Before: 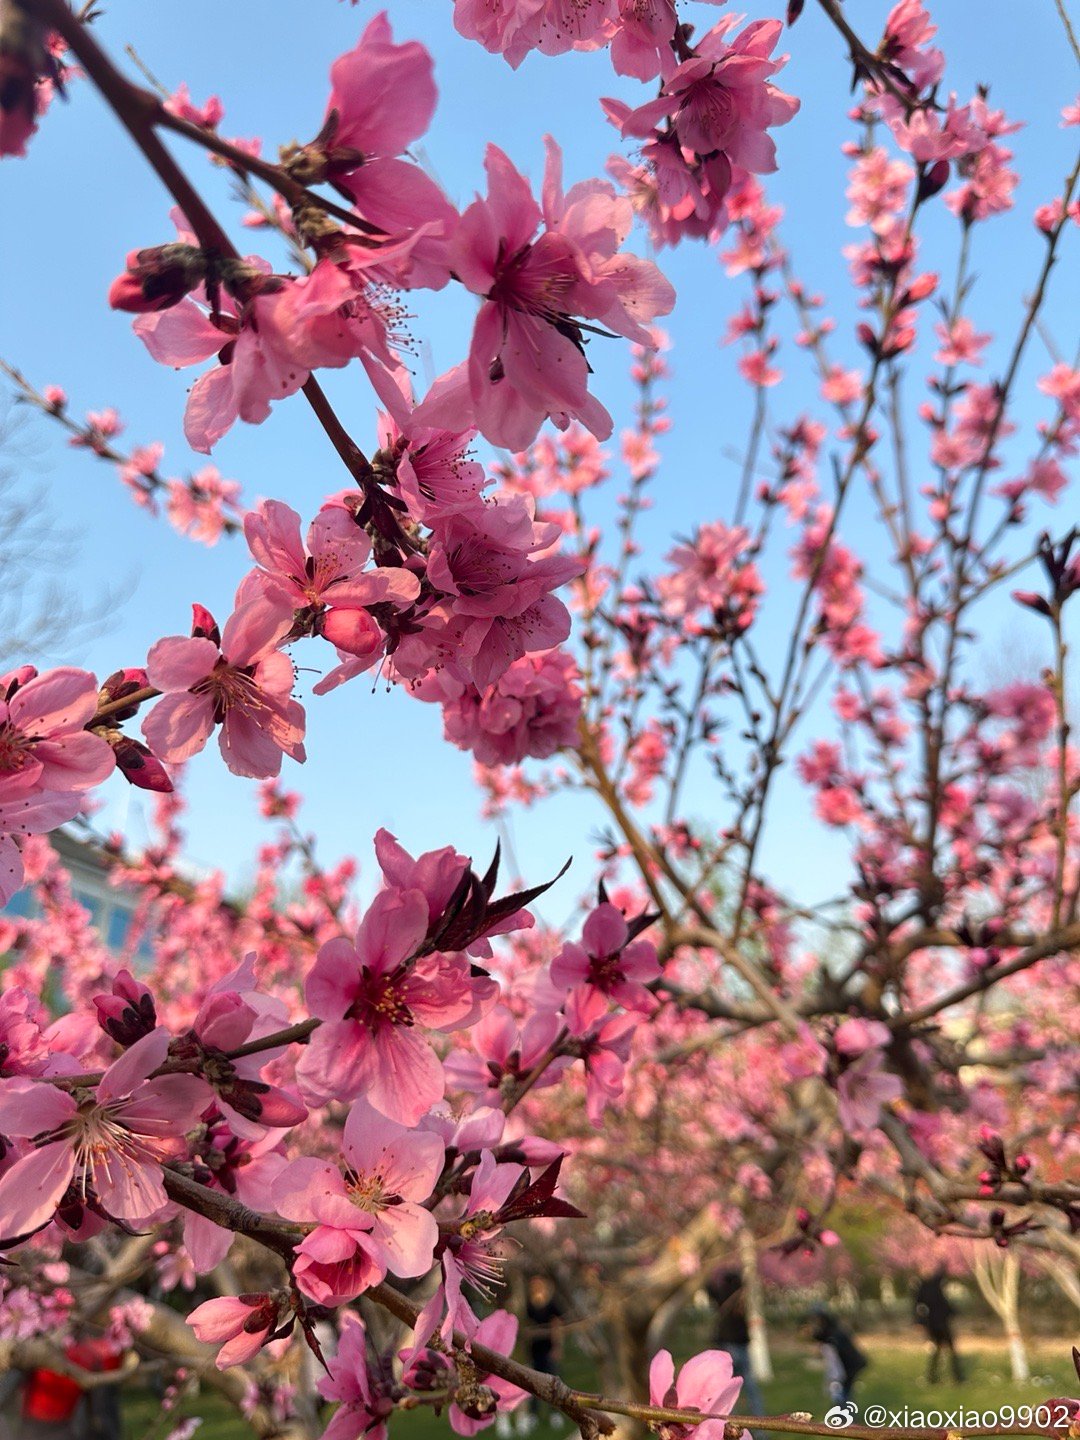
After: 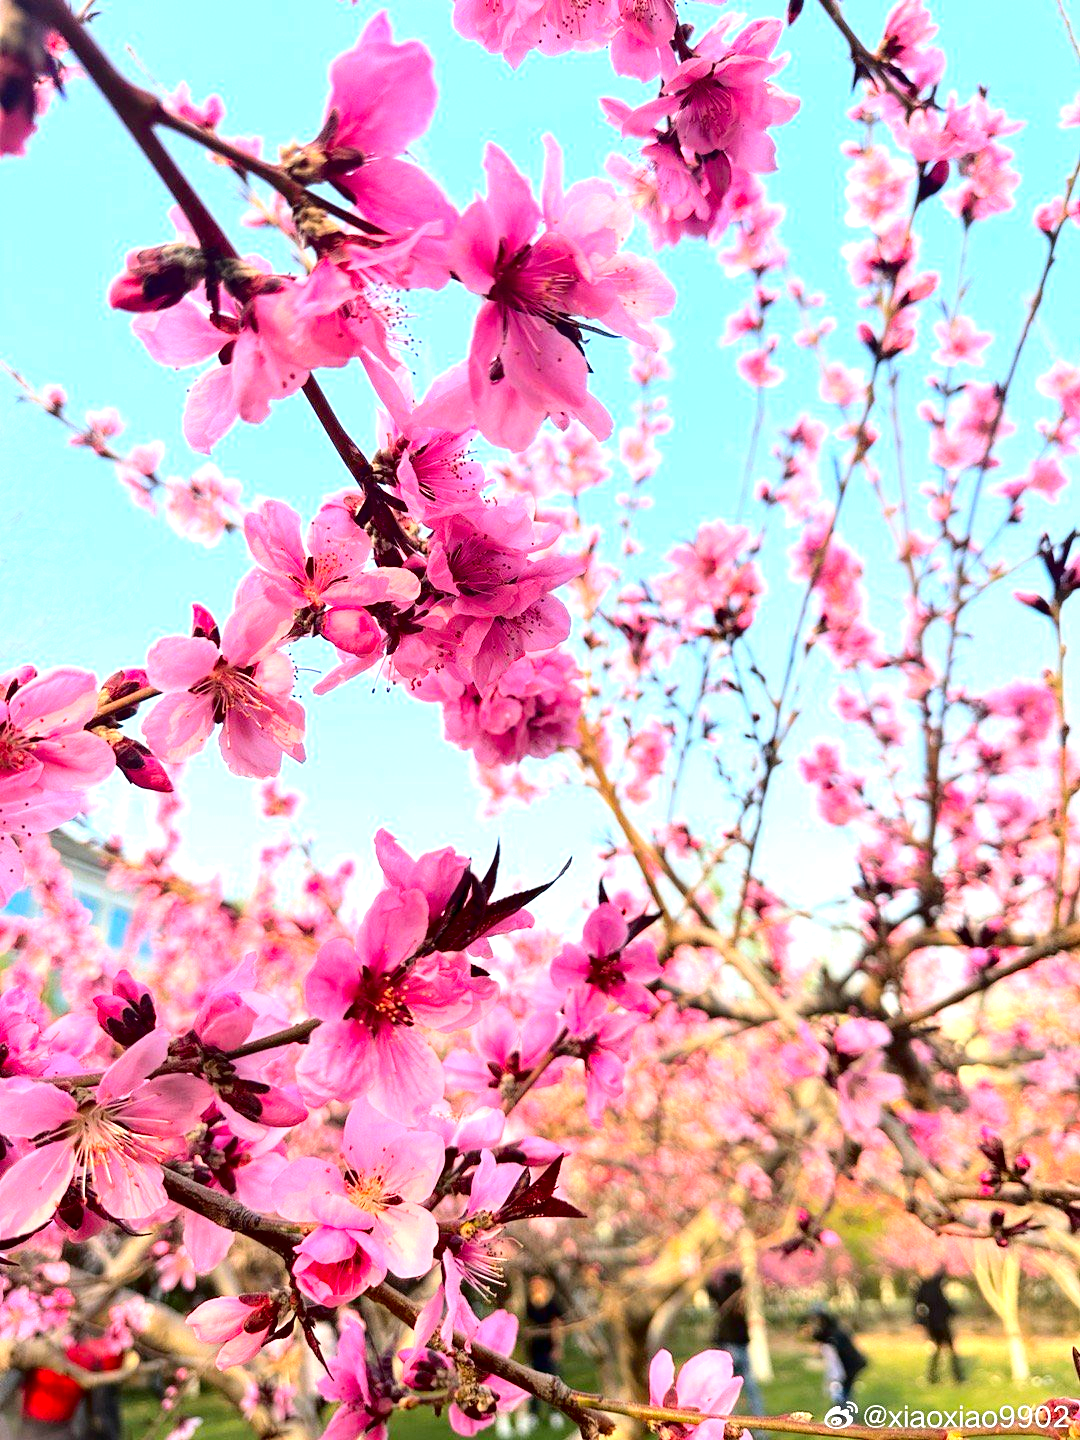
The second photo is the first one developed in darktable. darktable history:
exposure: black level correction 0.001, exposure 1.13 EV, compensate highlight preservation false
tone curve: curves: ch0 [(0, 0) (0.003, 0.006) (0.011, 0.007) (0.025, 0.009) (0.044, 0.012) (0.069, 0.021) (0.1, 0.036) (0.136, 0.056) (0.177, 0.105) (0.224, 0.165) (0.277, 0.251) (0.335, 0.344) (0.399, 0.439) (0.468, 0.532) (0.543, 0.628) (0.623, 0.718) (0.709, 0.797) (0.801, 0.874) (0.898, 0.943) (1, 1)], color space Lab, independent channels, preserve colors none
color correction: highlights b* 0.025, saturation 1.31
